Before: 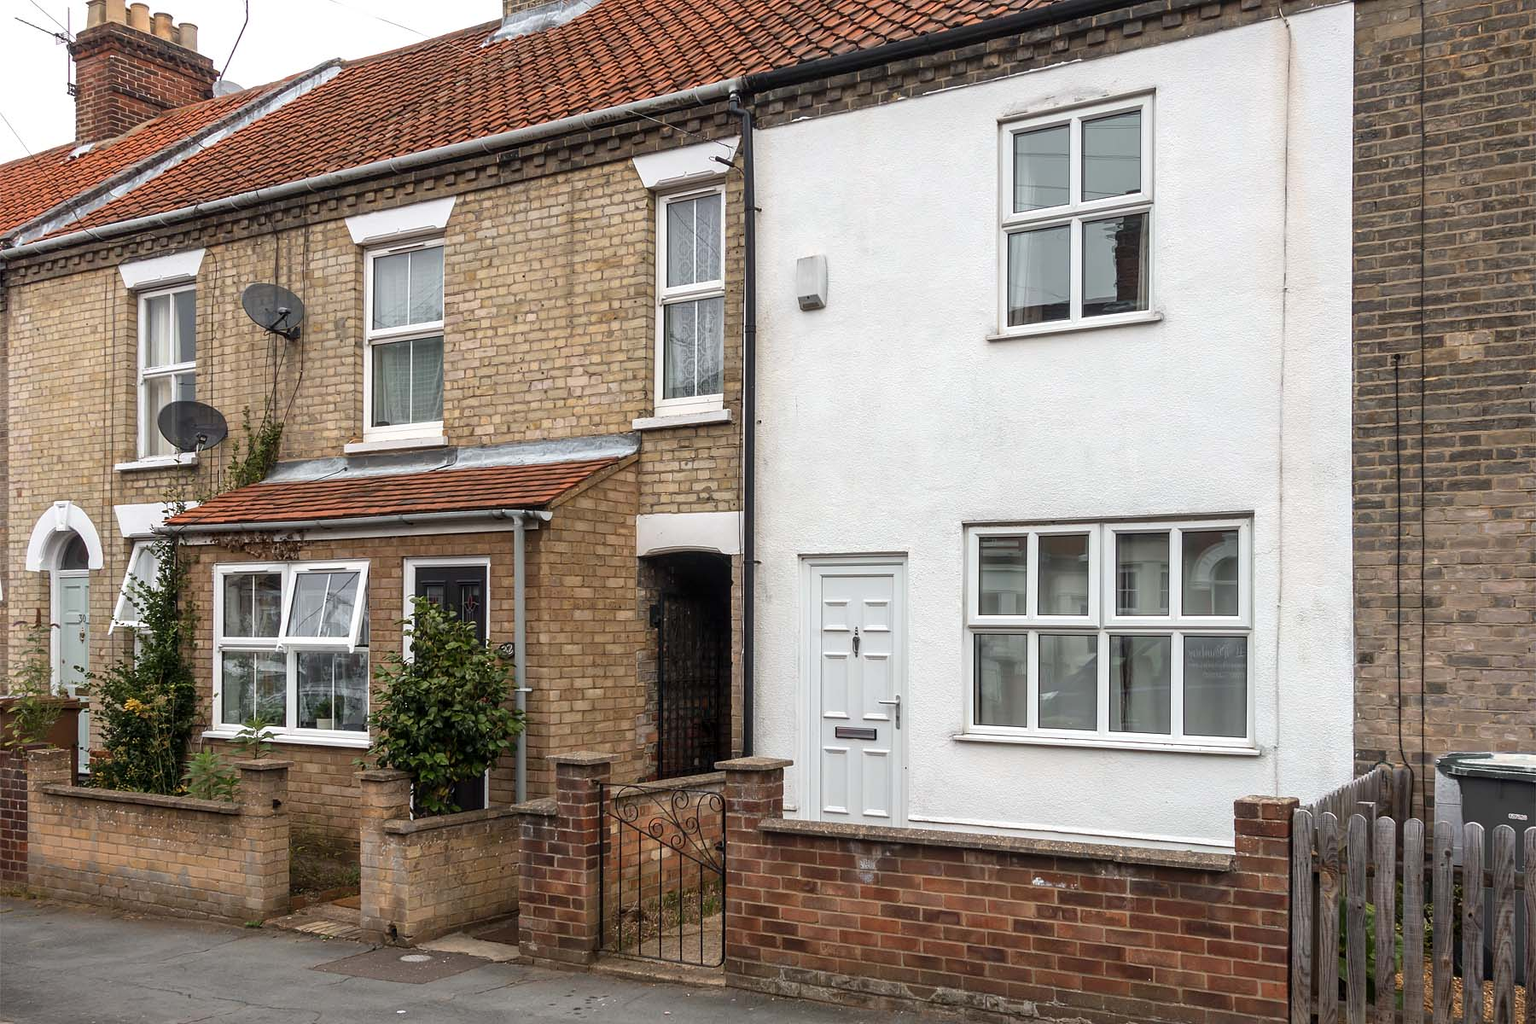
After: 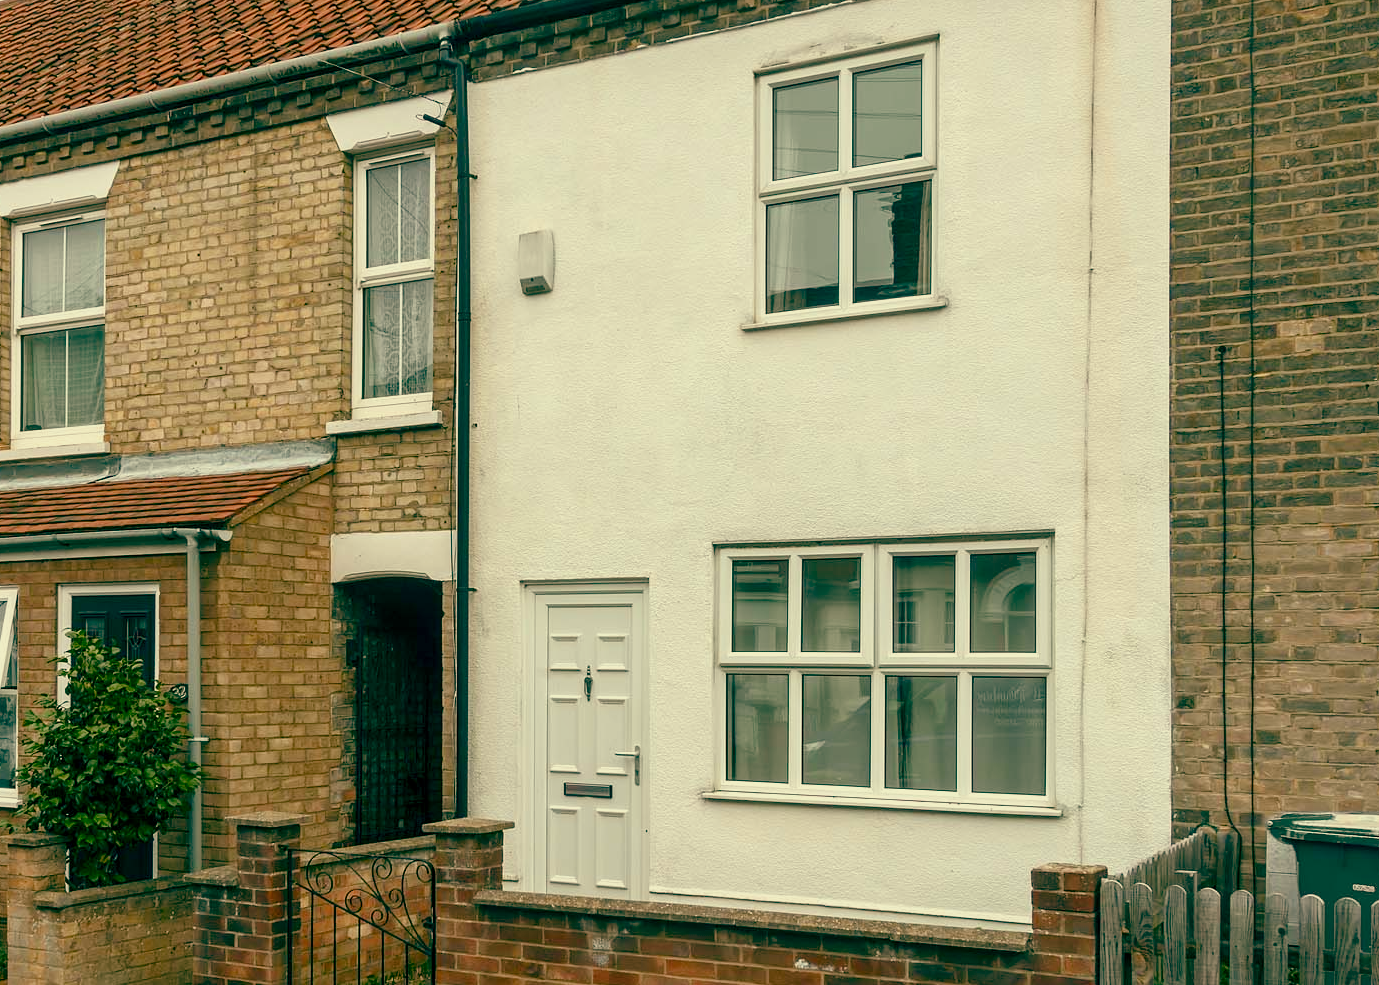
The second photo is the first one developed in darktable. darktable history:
color zones: curves: ch0 [(0.068, 0.464) (0.25, 0.5) (0.48, 0.508) (0.75, 0.536) (0.886, 0.476) (0.967, 0.456)]; ch1 [(0.066, 0.456) (0.25, 0.5) (0.616, 0.508) (0.746, 0.56) (0.934, 0.444)]
color balance: mode lift, gamma, gain (sRGB), lift [1, 0.69, 1, 1], gamma [1, 1.482, 1, 1], gain [1, 1, 1, 0.802]
white balance: red 1.004, blue 1.024
local contrast: mode bilateral grid, contrast 100, coarseness 100, detail 108%, midtone range 0.2
crop: left 23.095%, top 5.827%, bottom 11.854%
color balance rgb: shadows lift › chroma 1%, shadows lift › hue 113°, highlights gain › chroma 0.2%, highlights gain › hue 333°, perceptual saturation grading › global saturation 20%, perceptual saturation grading › highlights -25%, perceptual saturation grading › shadows 25%, contrast -10%
